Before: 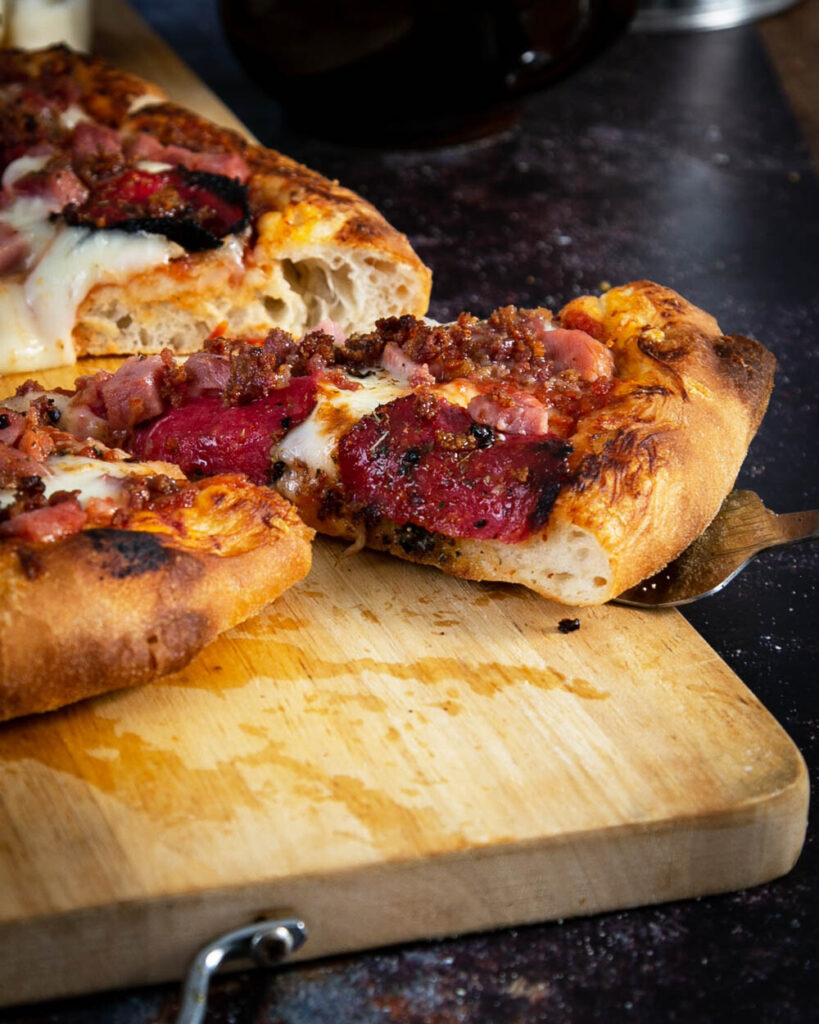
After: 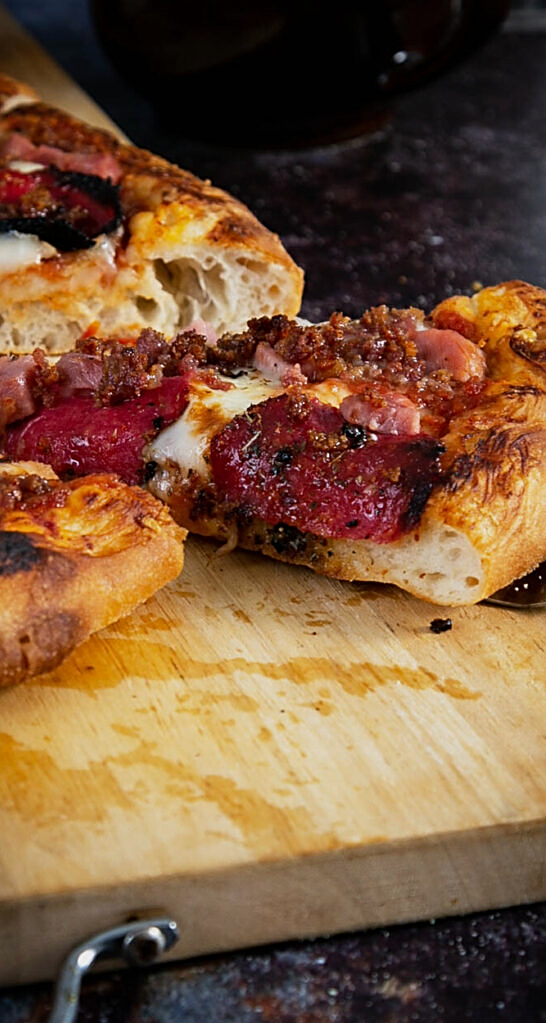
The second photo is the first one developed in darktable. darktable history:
exposure: exposure -0.268 EV, compensate highlight preservation false
crop and rotate: left 15.657%, right 17.605%
sharpen: on, module defaults
